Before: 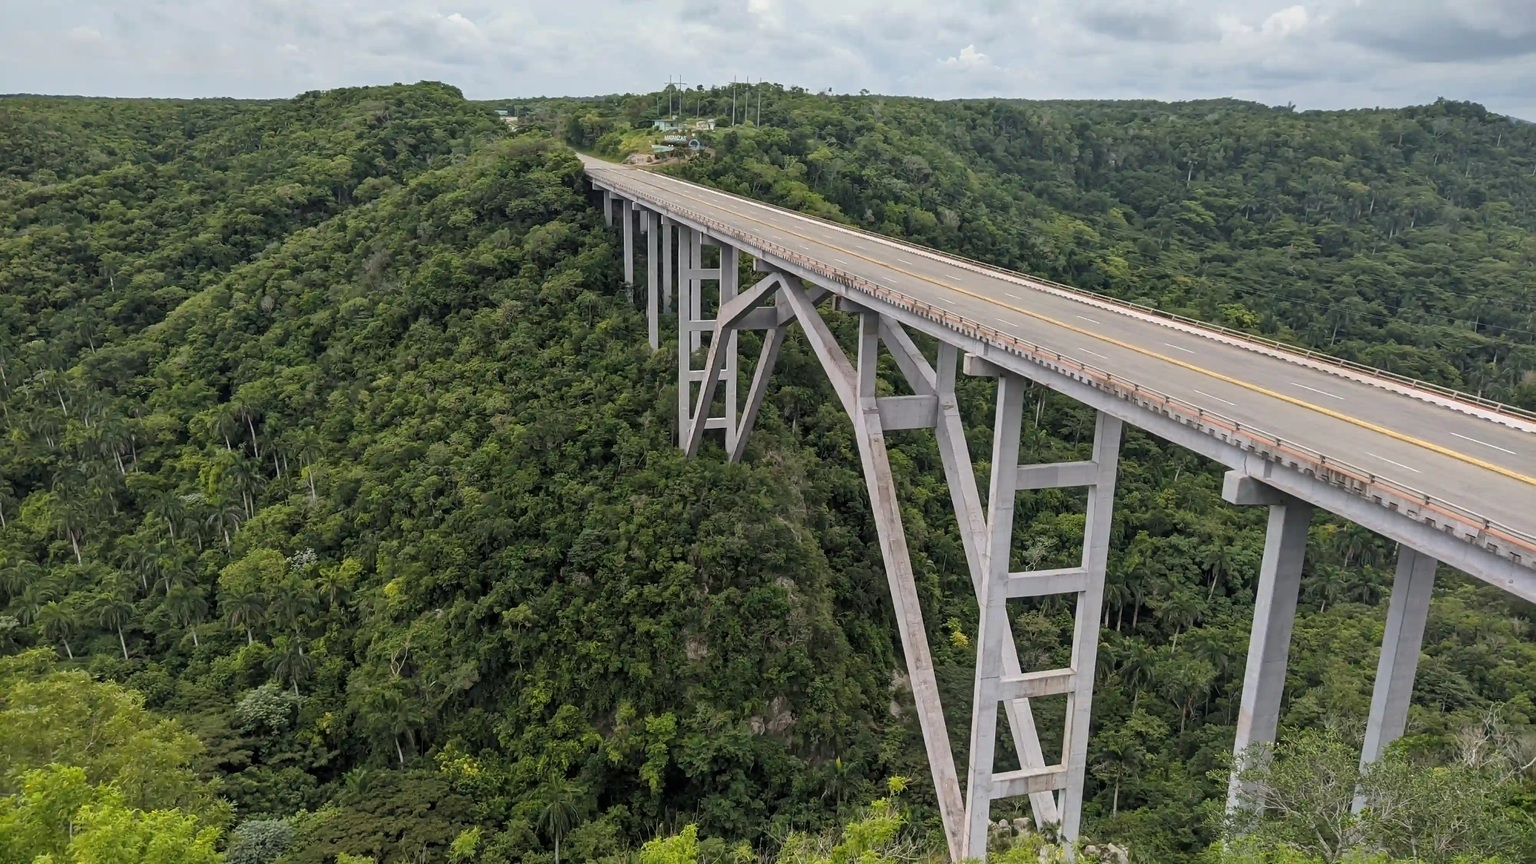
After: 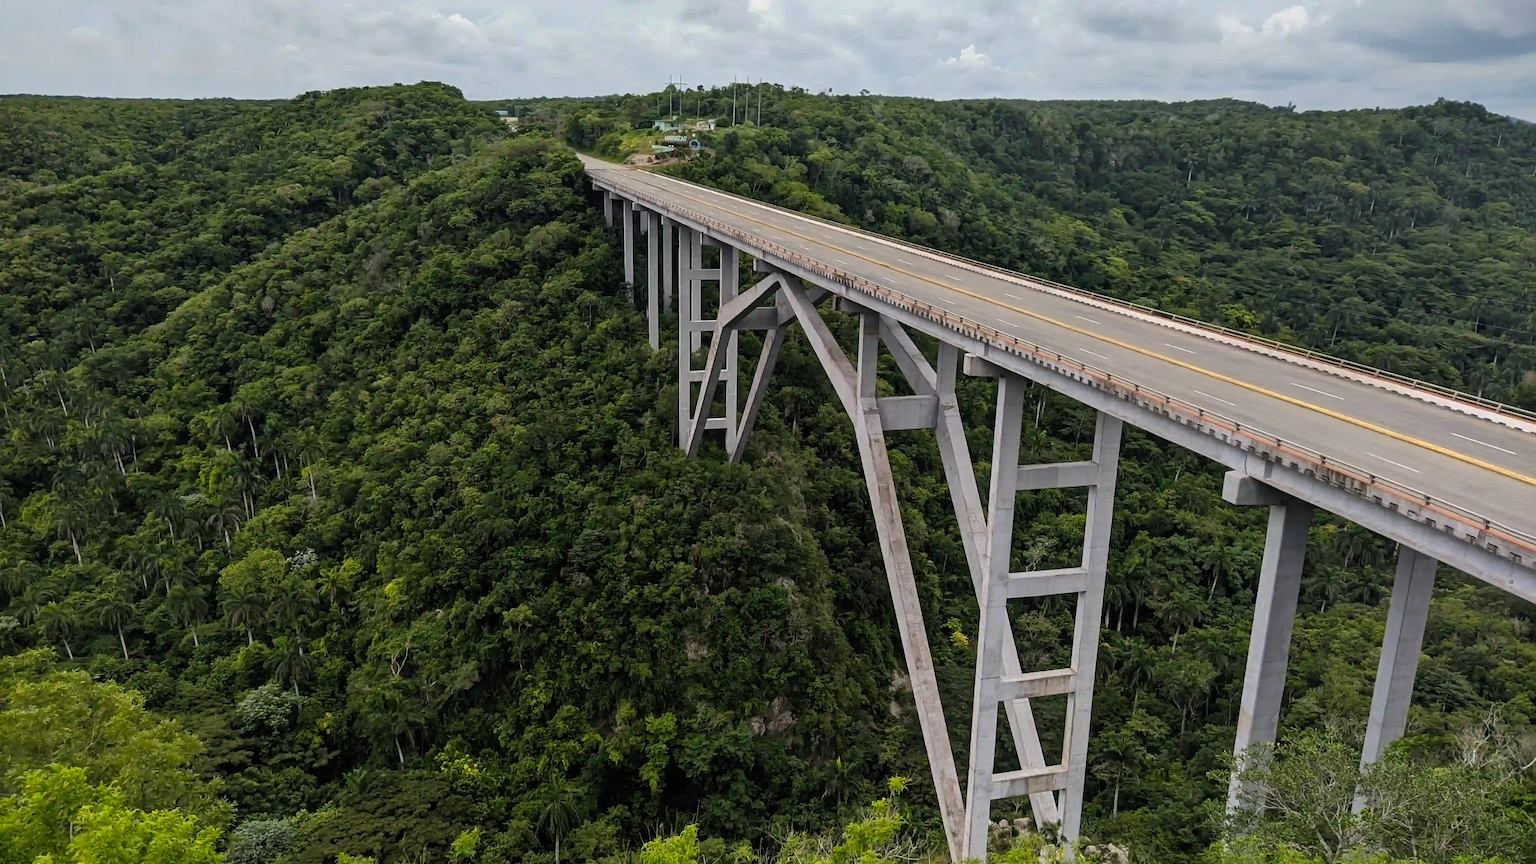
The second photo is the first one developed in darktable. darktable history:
exposure: exposure -0.157 EV, compensate highlight preservation false
tone curve: curves: ch0 [(0, 0) (0.003, 0.004) (0.011, 0.008) (0.025, 0.012) (0.044, 0.02) (0.069, 0.028) (0.1, 0.034) (0.136, 0.059) (0.177, 0.1) (0.224, 0.151) (0.277, 0.203) (0.335, 0.266) (0.399, 0.344) (0.468, 0.414) (0.543, 0.507) (0.623, 0.602) (0.709, 0.704) (0.801, 0.804) (0.898, 0.927) (1, 1)], preserve colors none
